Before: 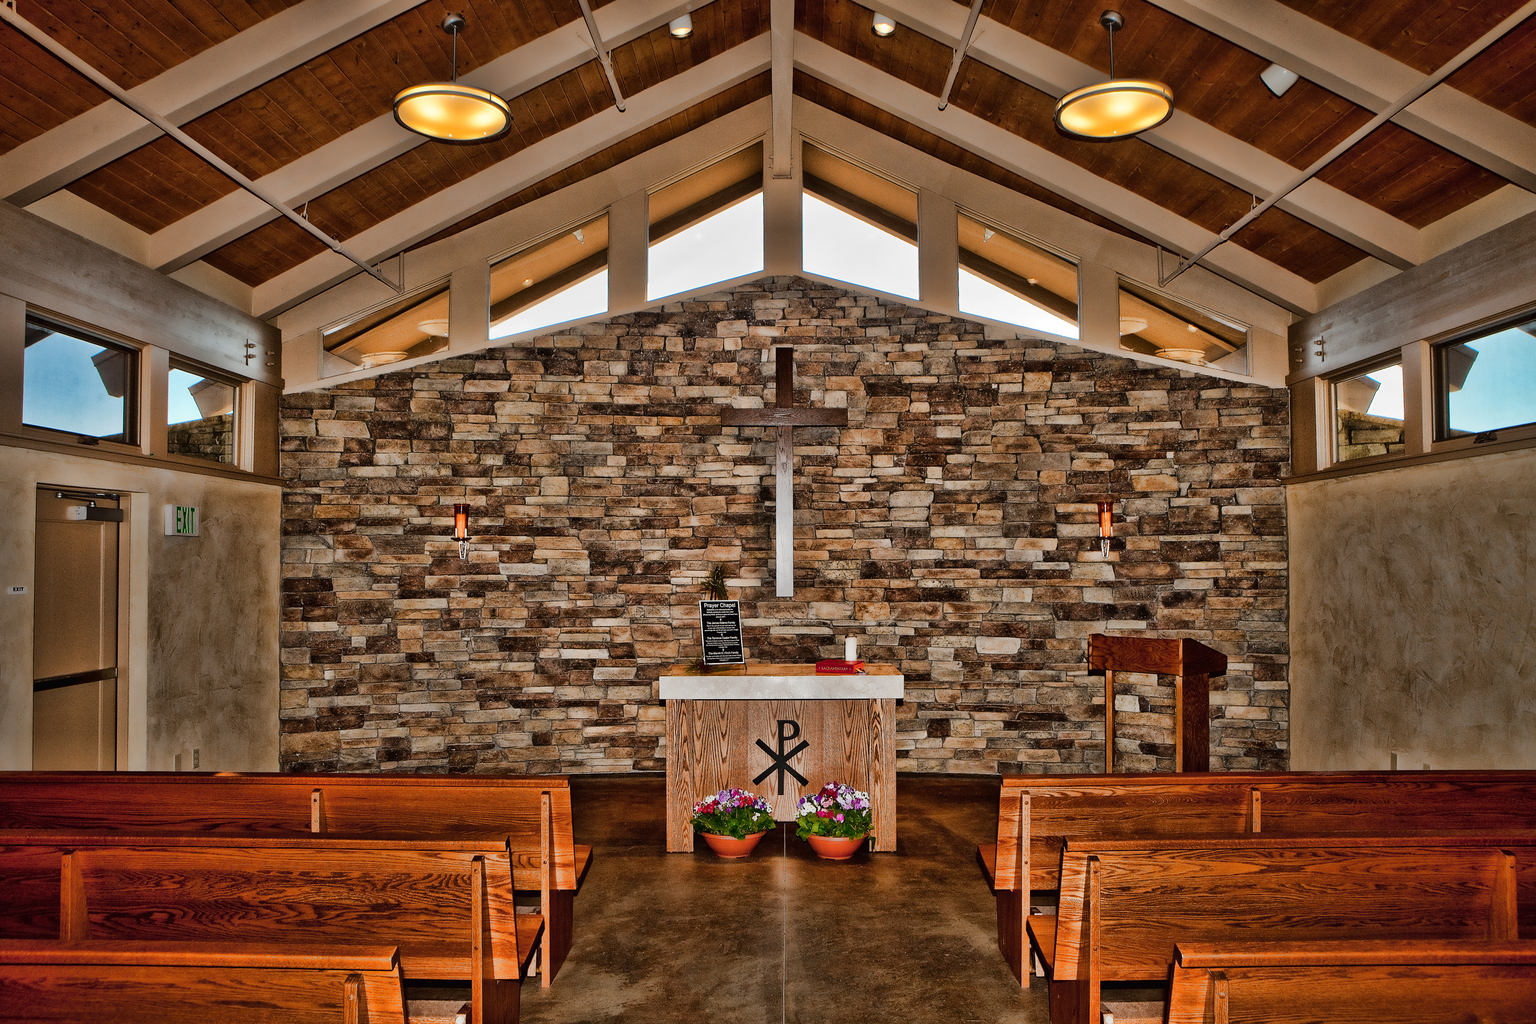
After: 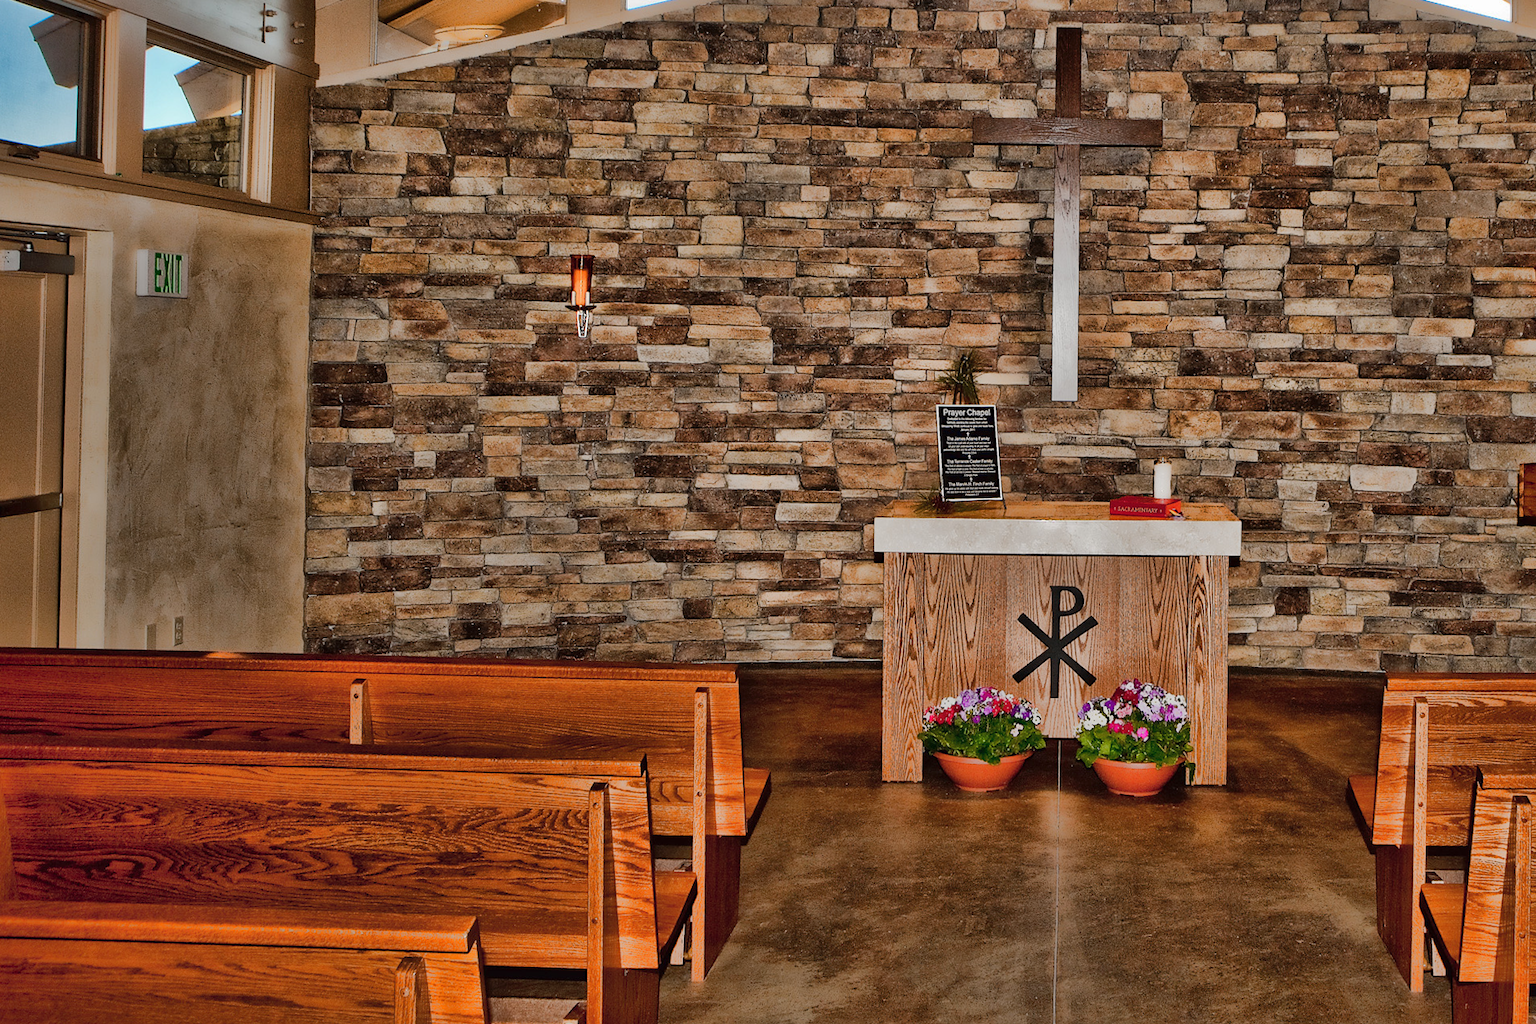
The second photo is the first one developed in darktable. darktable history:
shadows and highlights: on, module defaults
crop and rotate: angle -0.82°, left 3.85%, top 31.828%, right 27.992%
exposure: compensate highlight preservation false
